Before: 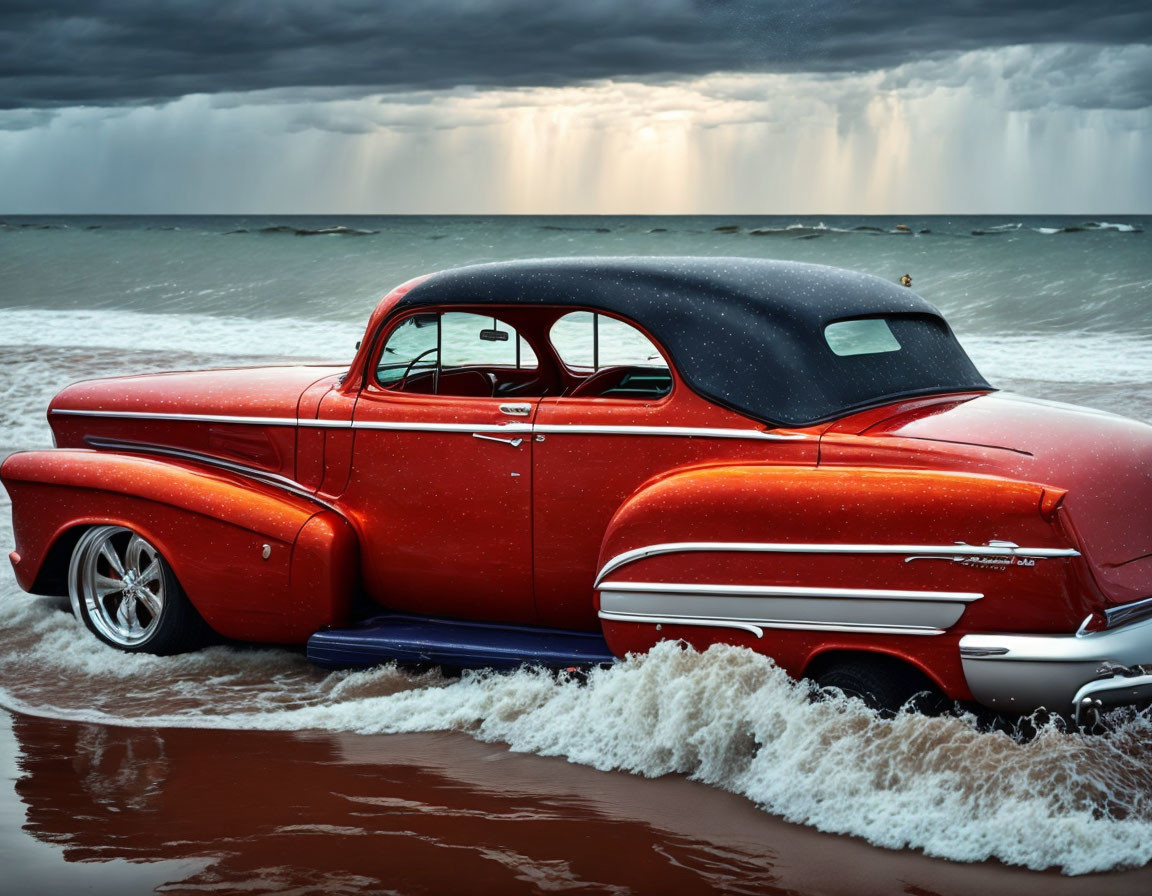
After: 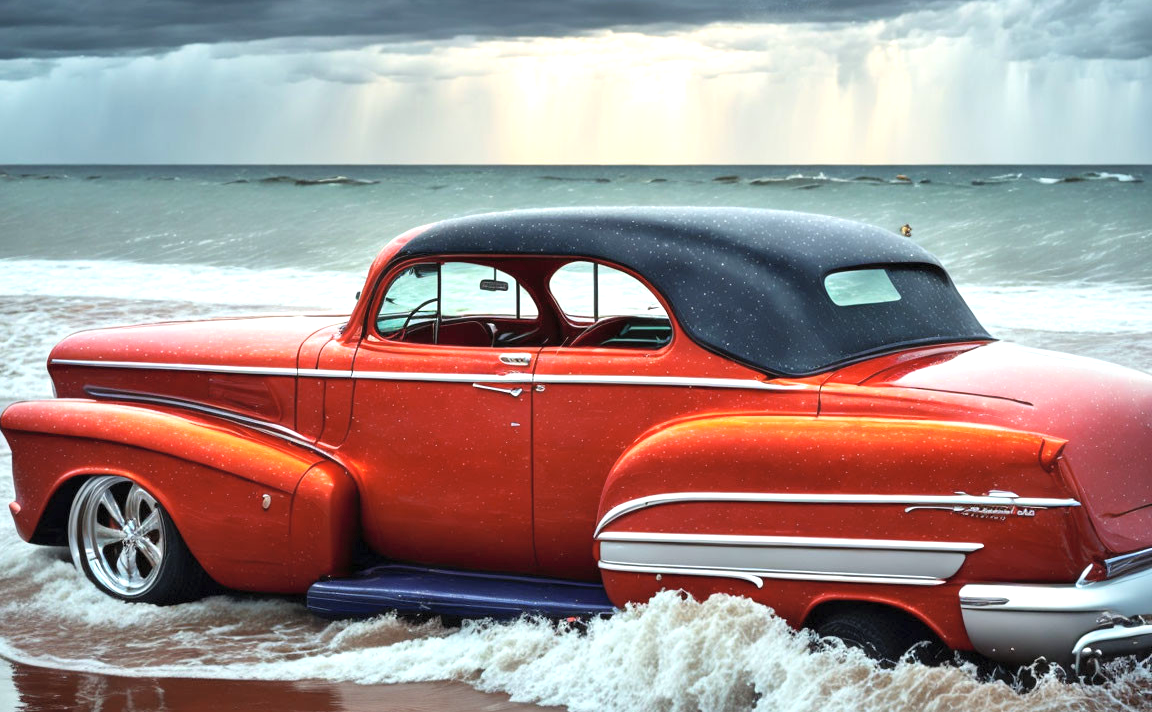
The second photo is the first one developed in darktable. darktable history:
exposure: exposure 0.565 EV, compensate exposure bias true, compensate highlight preservation false
crop and rotate: top 5.658%, bottom 14.82%
contrast brightness saturation: brightness 0.121
